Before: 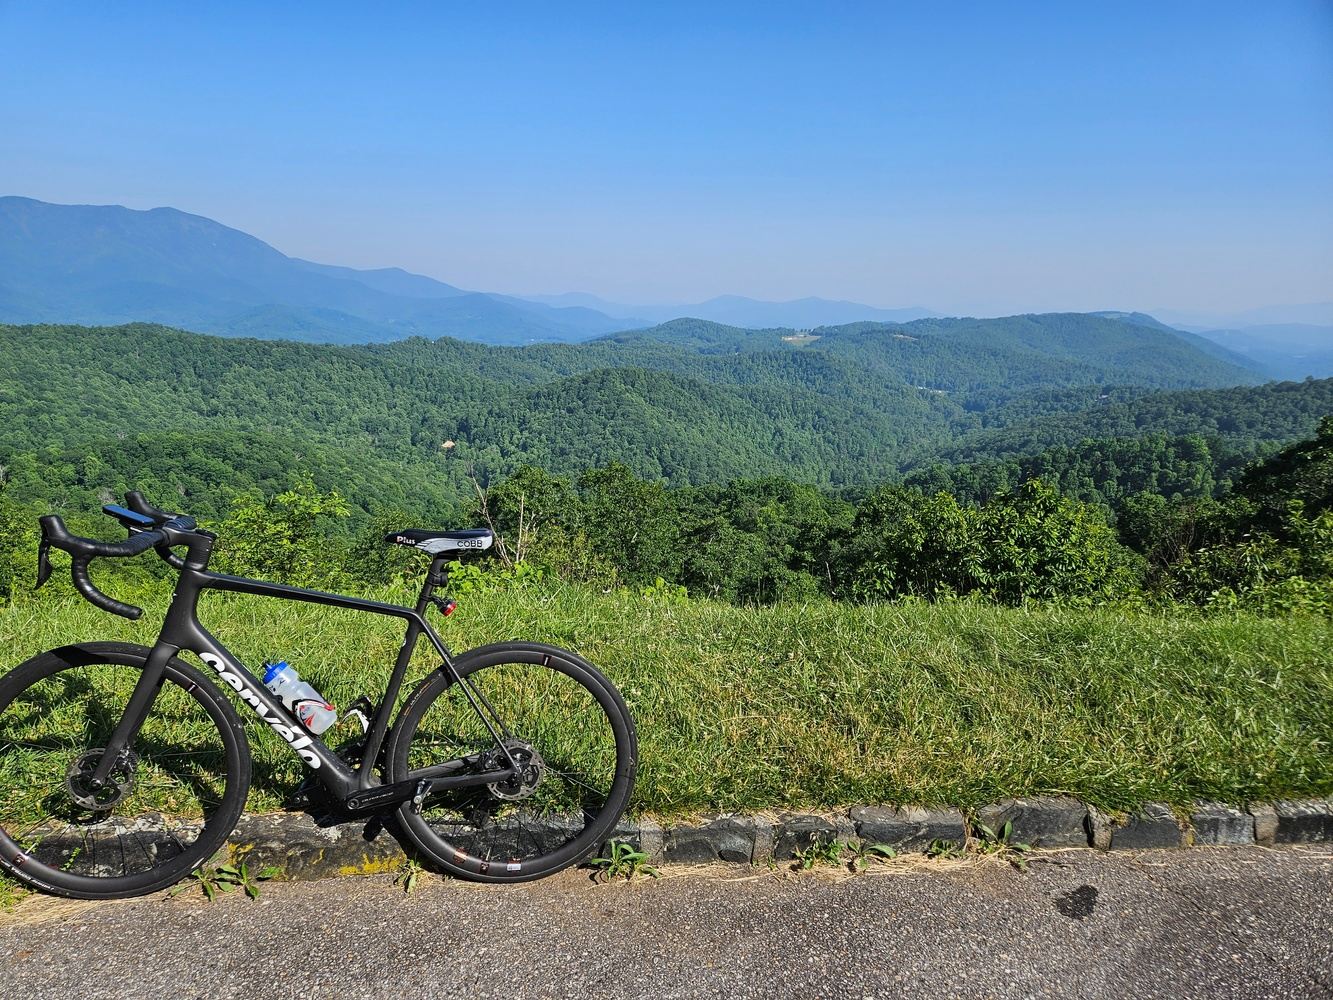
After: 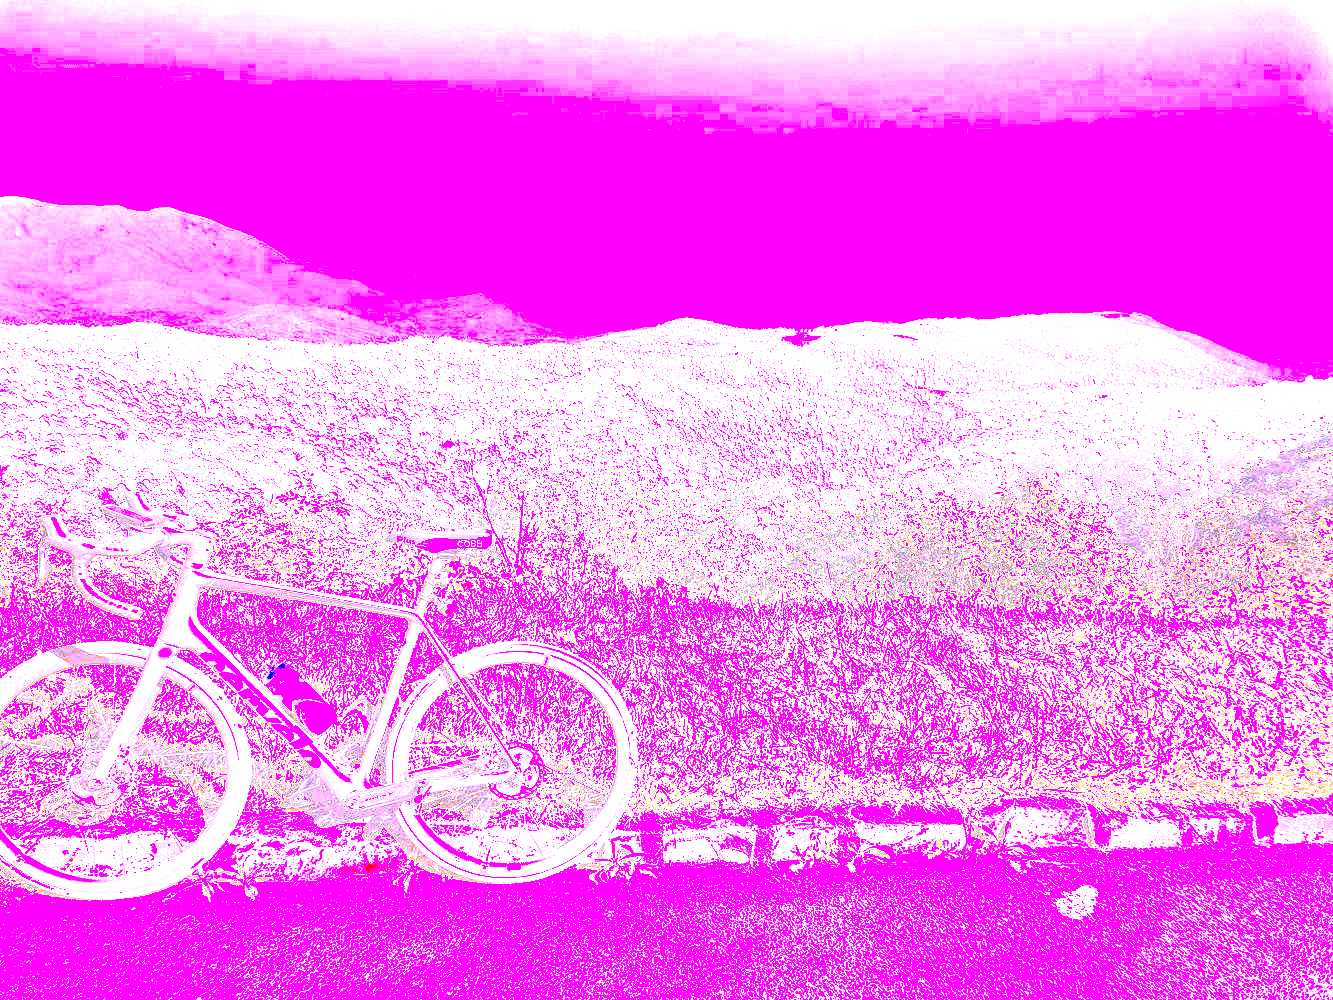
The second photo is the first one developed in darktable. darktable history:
rotate and perspective: automatic cropping original format, crop left 0, crop top 0
white balance: red 8, blue 8
exposure: black level correction 0, exposure 1.4 EV, compensate highlight preservation false
local contrast: on, module defaults
